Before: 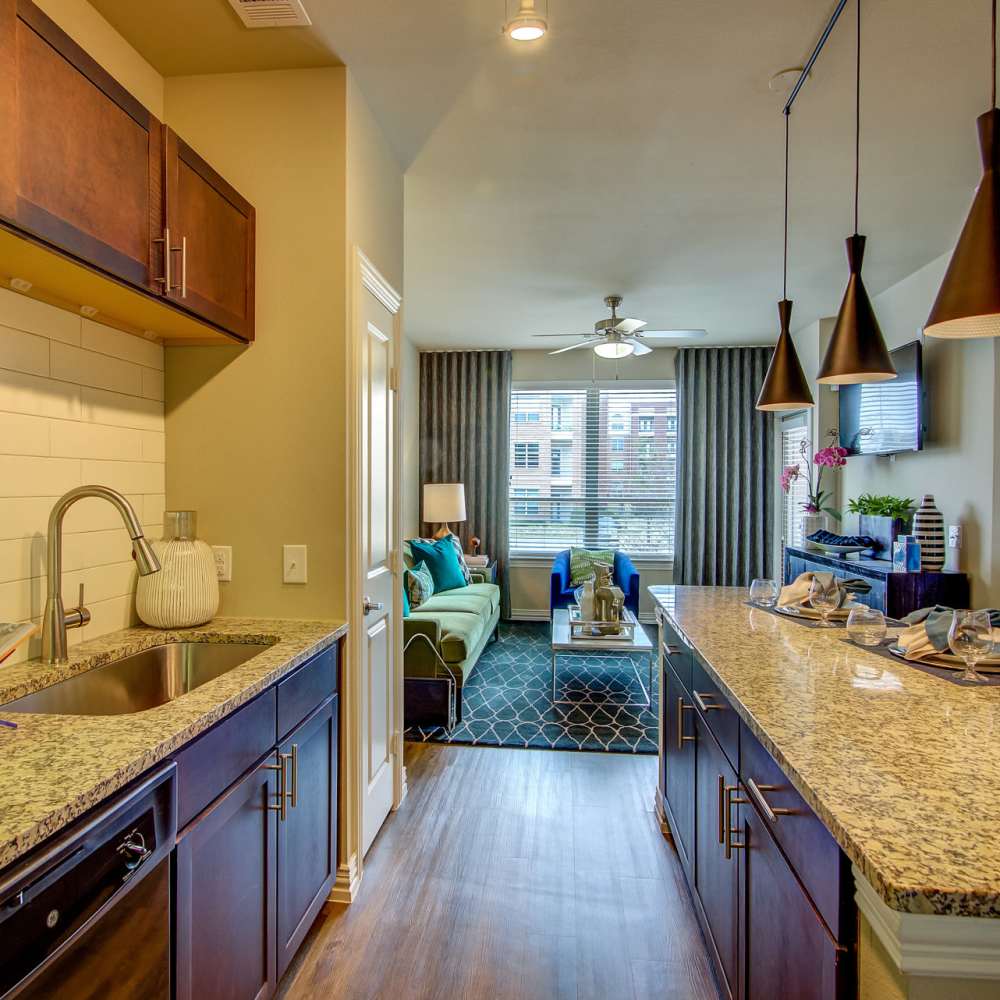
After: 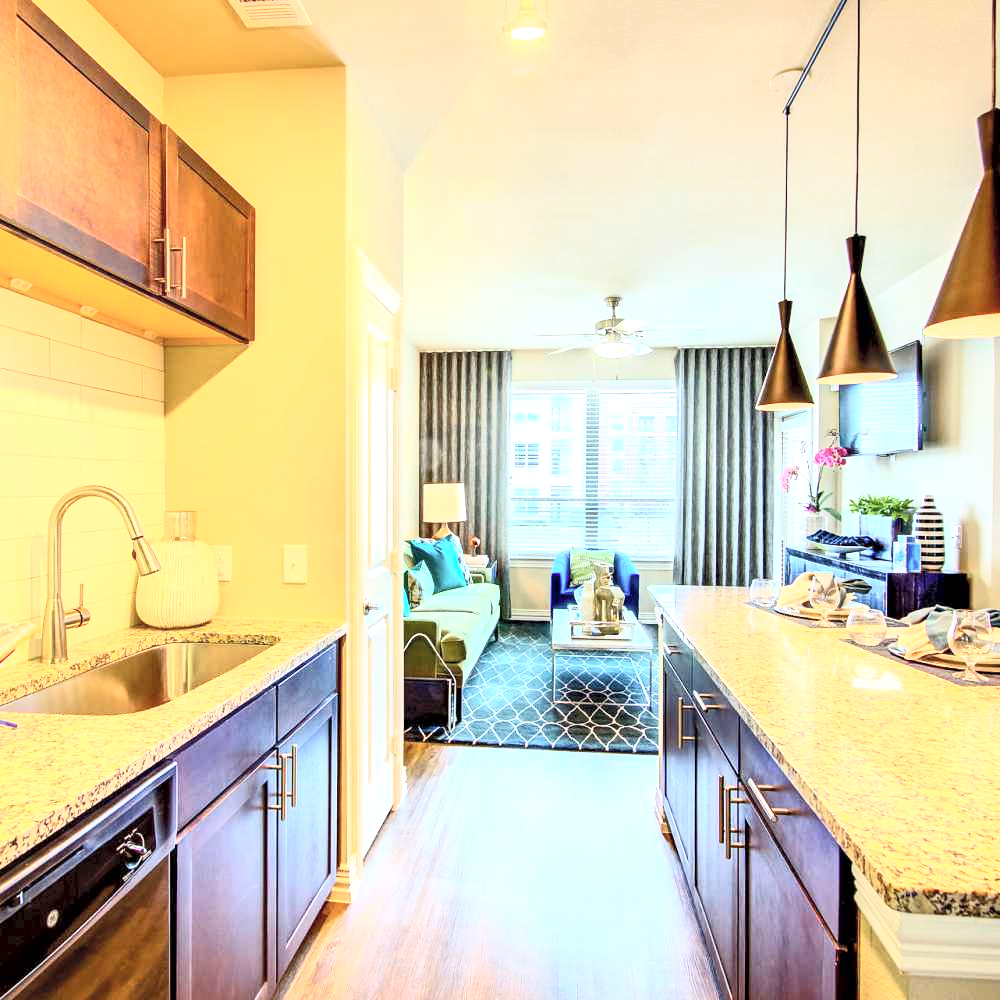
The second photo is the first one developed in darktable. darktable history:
exposure: black level correction 0.002, exposure 1 EV, compensate highlight preservation false
contrast brightness saturation: contrast 0.375, brightness 0.538
